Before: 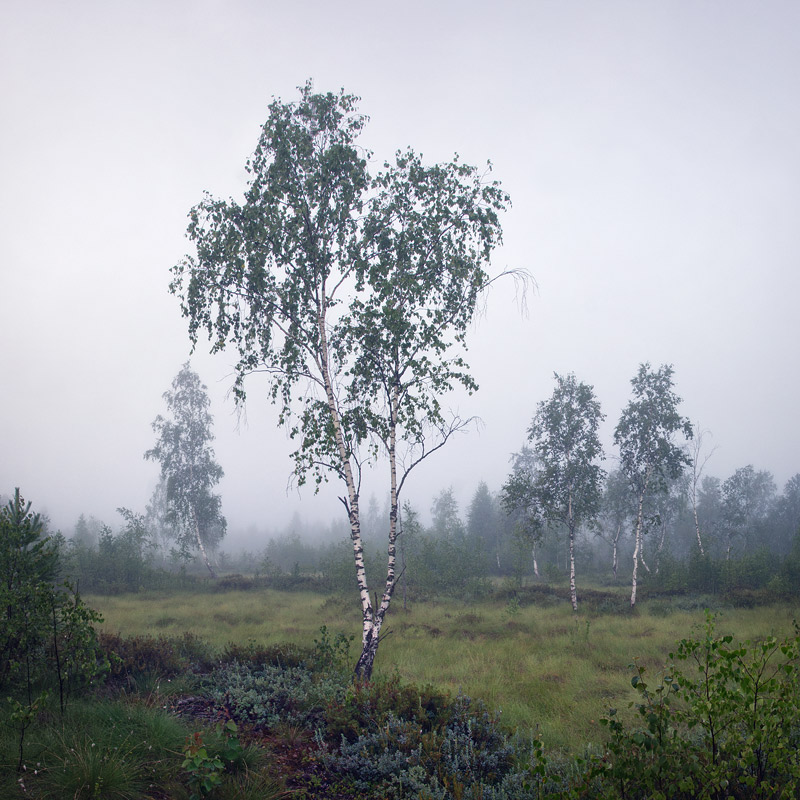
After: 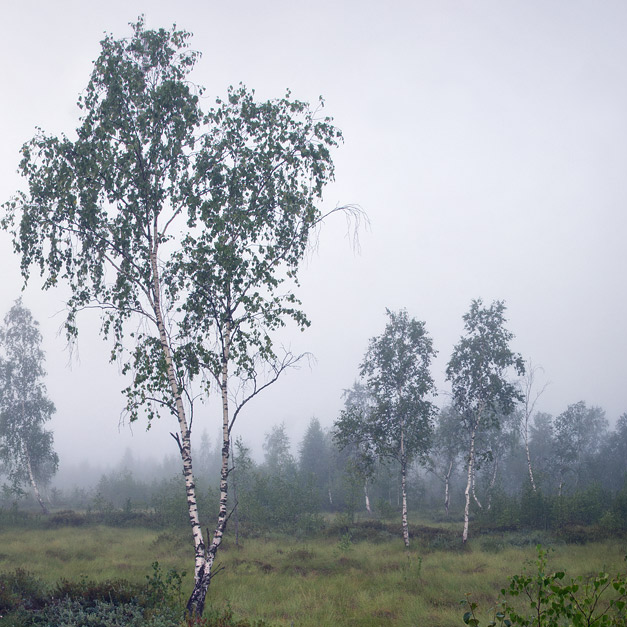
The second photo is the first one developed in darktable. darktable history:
crop and rotate: left 21.115%, top 8.049%, right 0.493%, bottom 13.493%
exposure: compensate highlight preservation false
